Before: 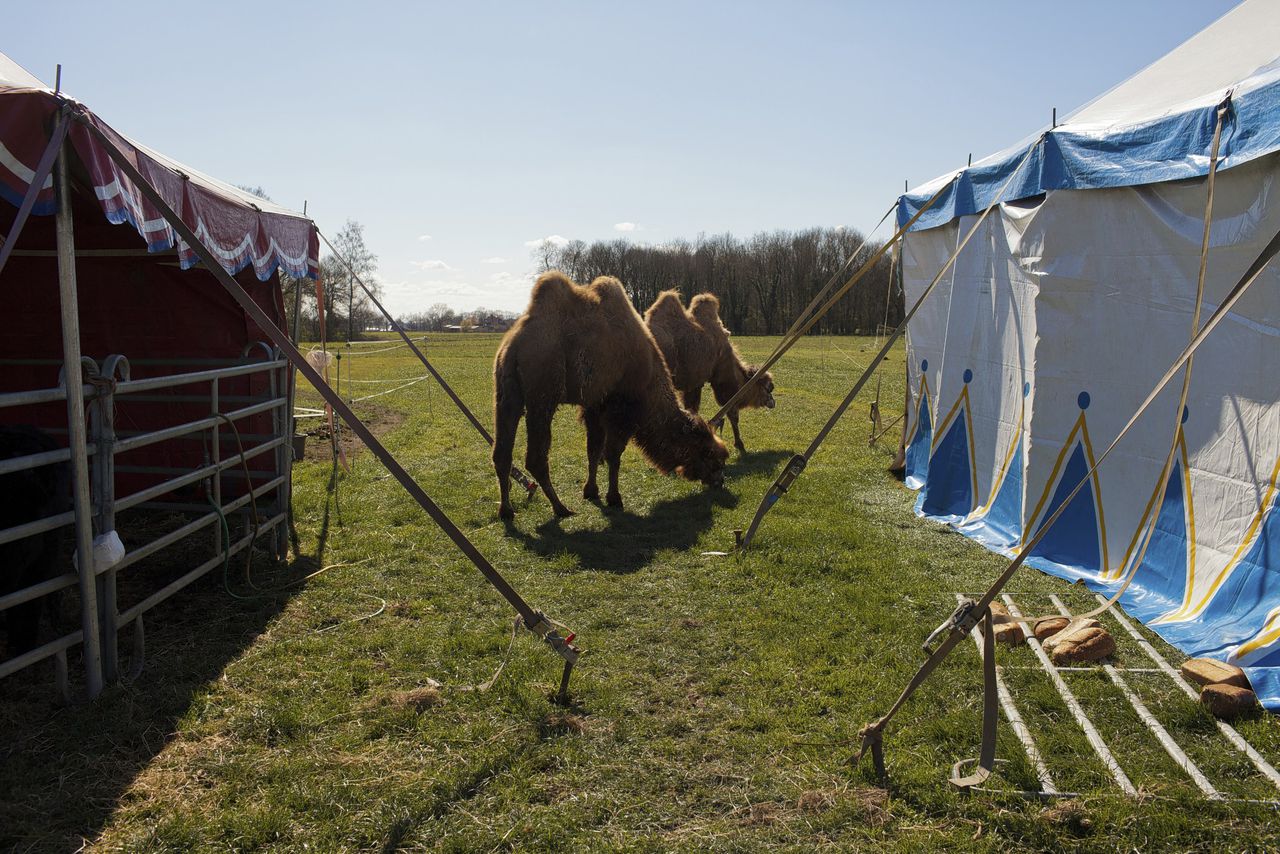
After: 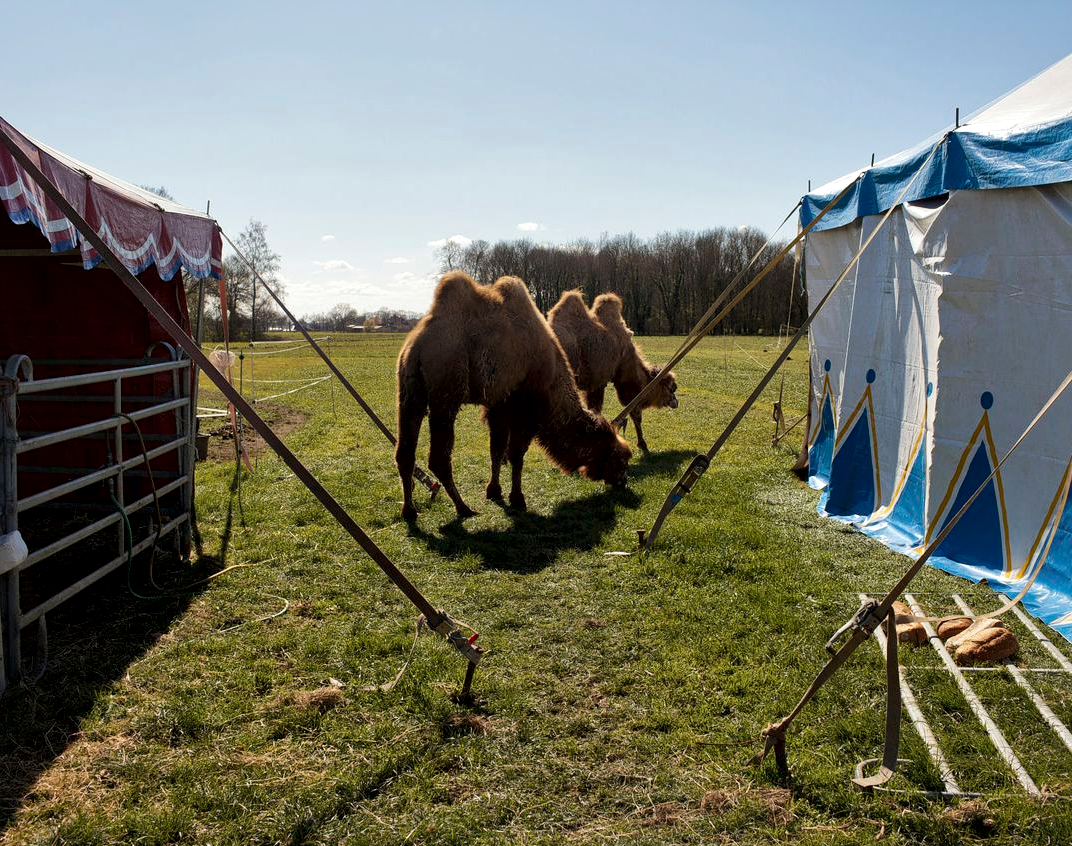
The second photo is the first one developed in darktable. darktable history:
crop: left 7.598%, right 7.873%
local contrast: mode bilateral grid, contrast 25, coarseness 60, detail 151%, midtone range 0.2
